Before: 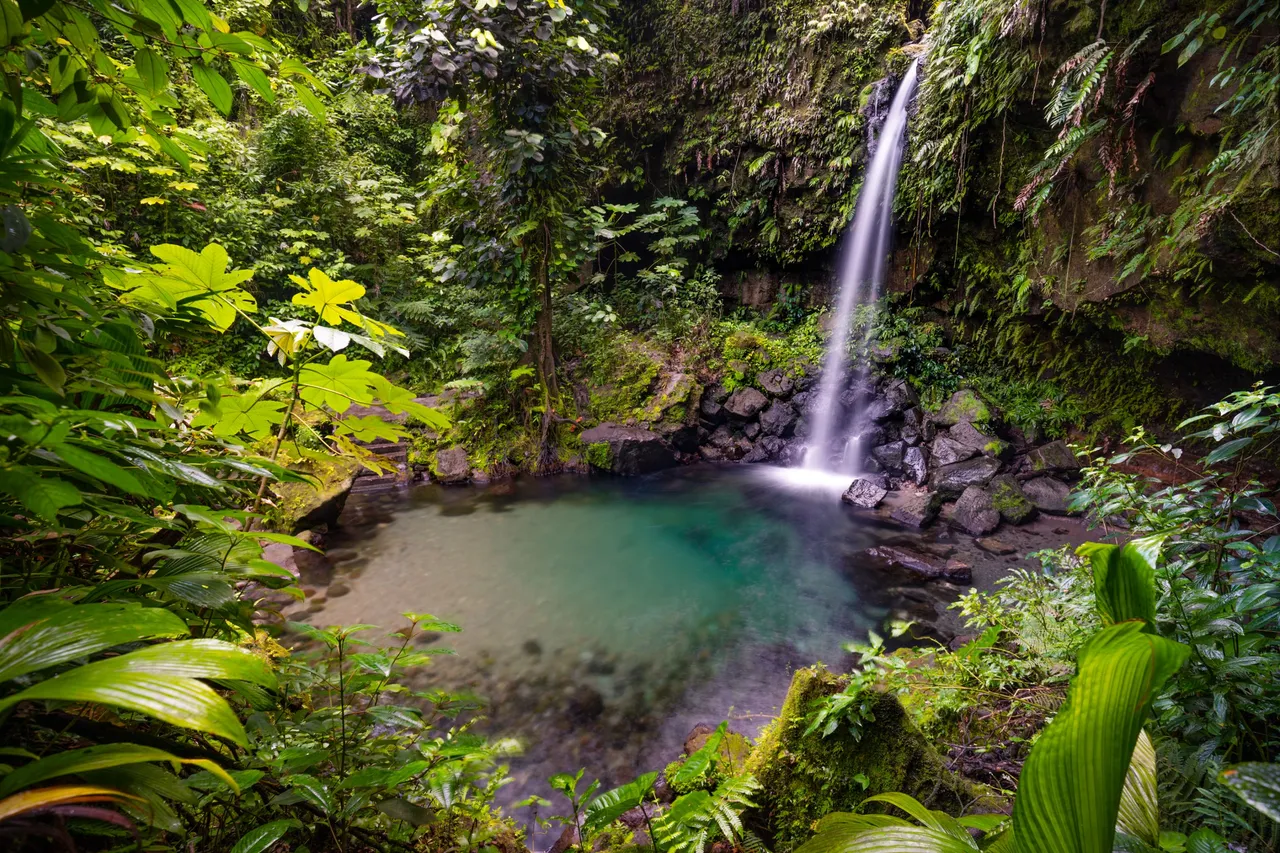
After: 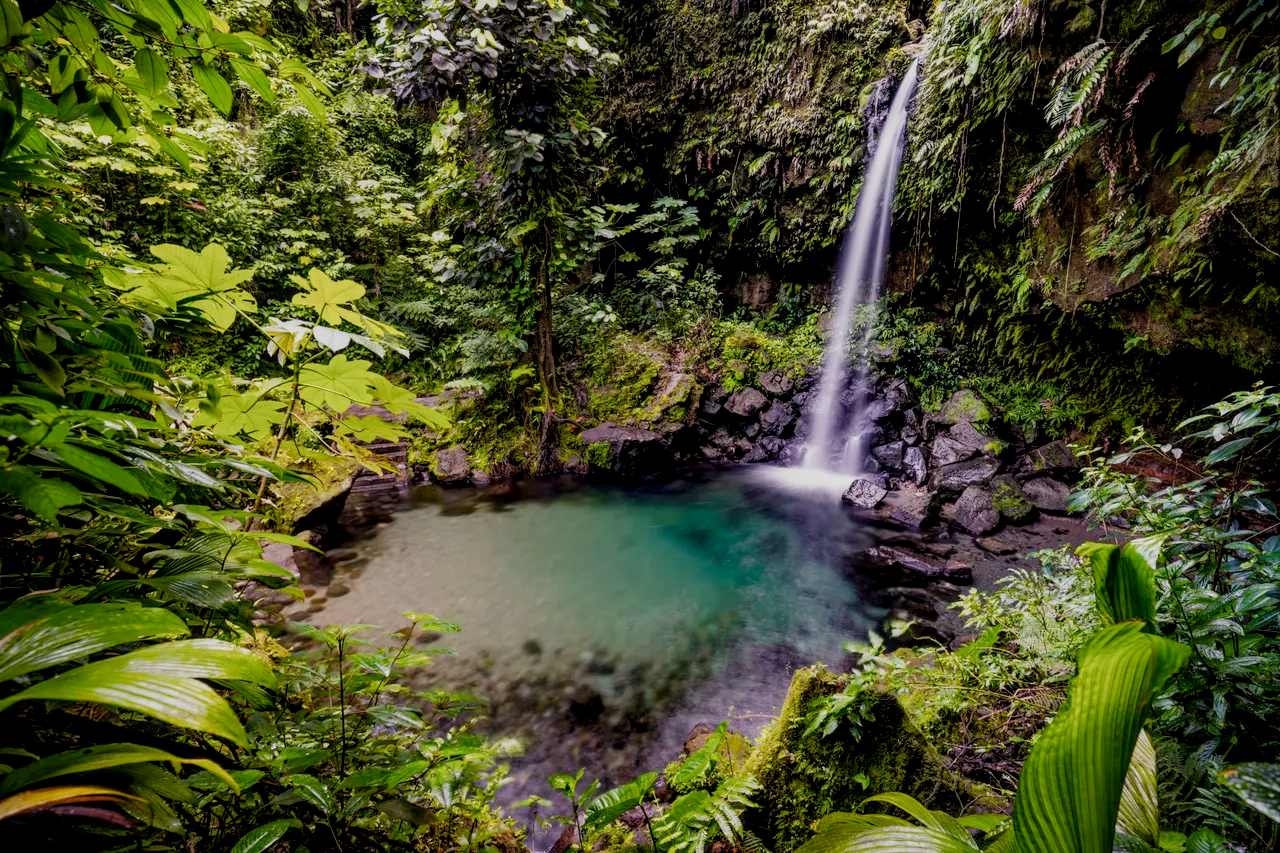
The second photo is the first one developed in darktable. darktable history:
local contrast: detail 130%
filmic rgb: black relative exposure -7.65 EV, white relative exposure 4.56 EV, hardness 3.61, preserve chrominance no, color science v4 (2020), iterations of high-quality reconstruction 0, contrast in shadows soft
